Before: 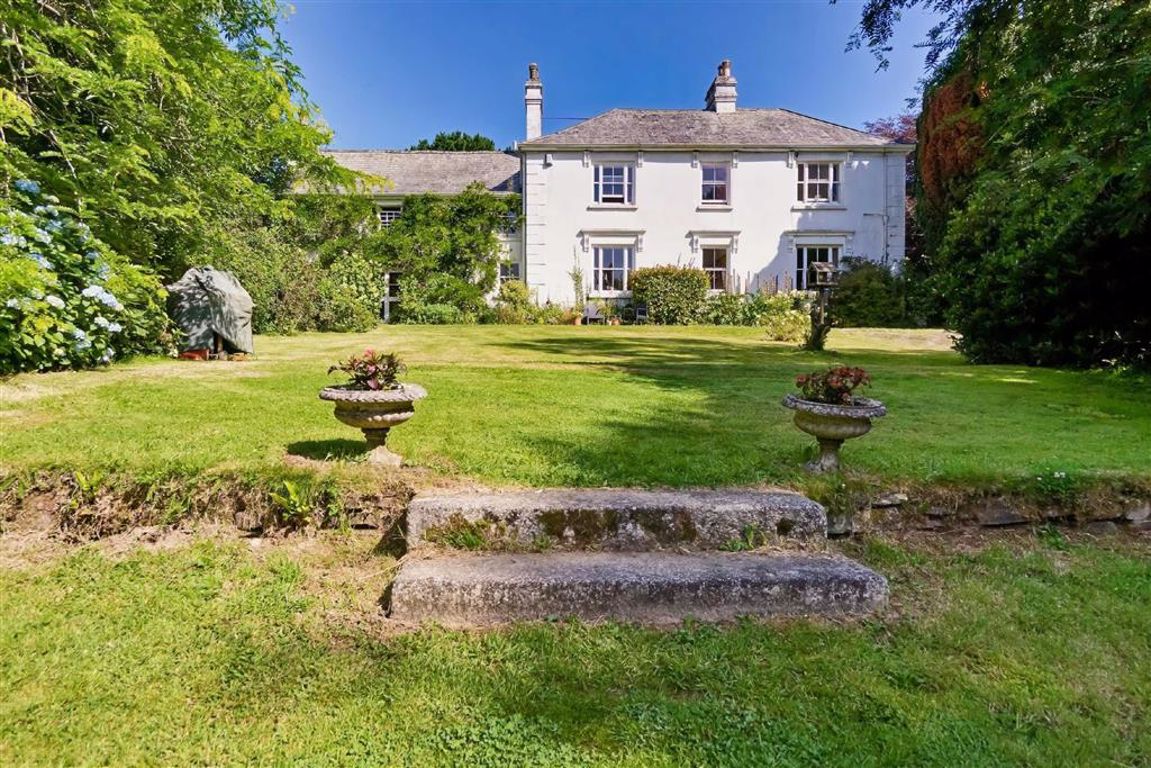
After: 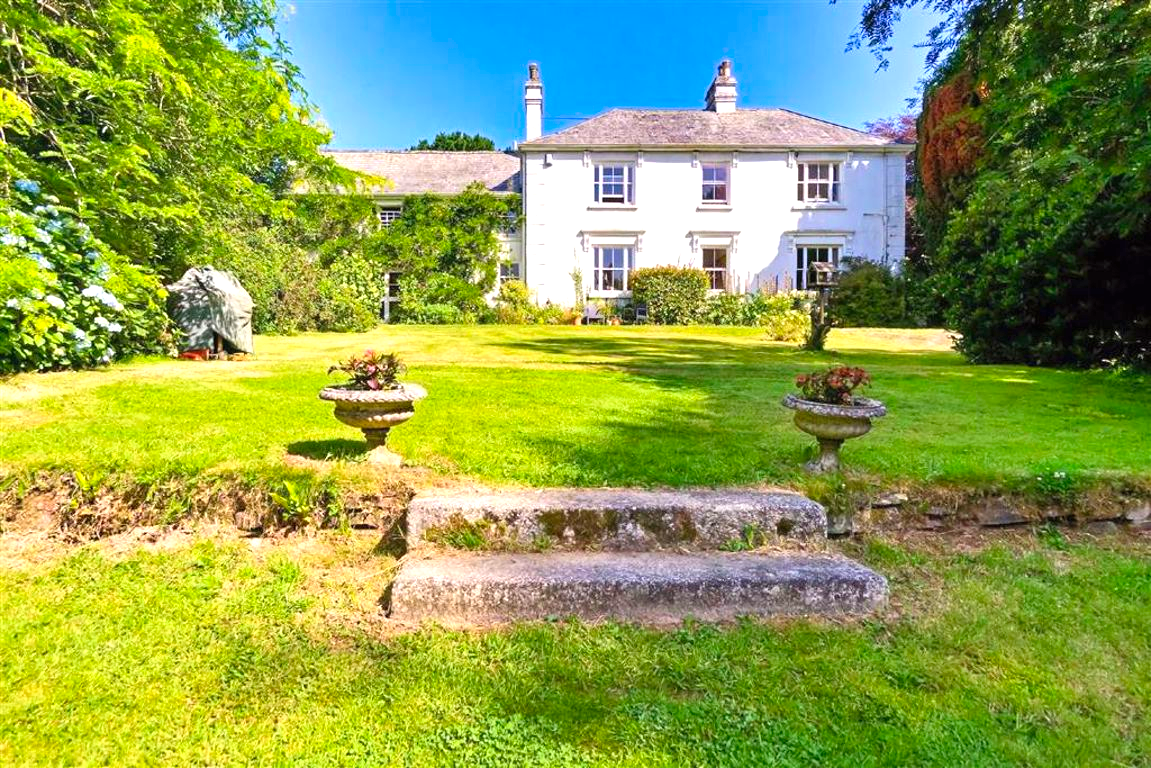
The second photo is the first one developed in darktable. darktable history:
color contrast: green-magenta contrast 1.2, blue-yellow contrast 1.2
contrast brightness saturation: contrast 0.03, brightness 0.06, saturation 0.13
exposure: black level correction 0, exposure 0.7 EV, compensate exposure bias true, compensate highlight preservation false
